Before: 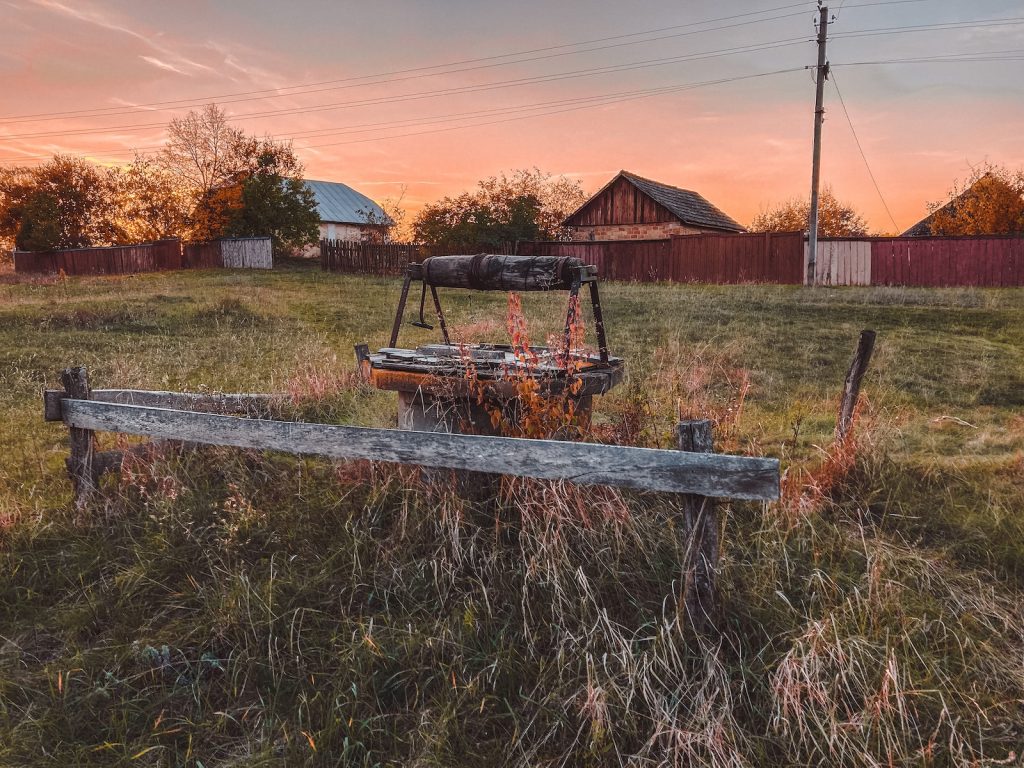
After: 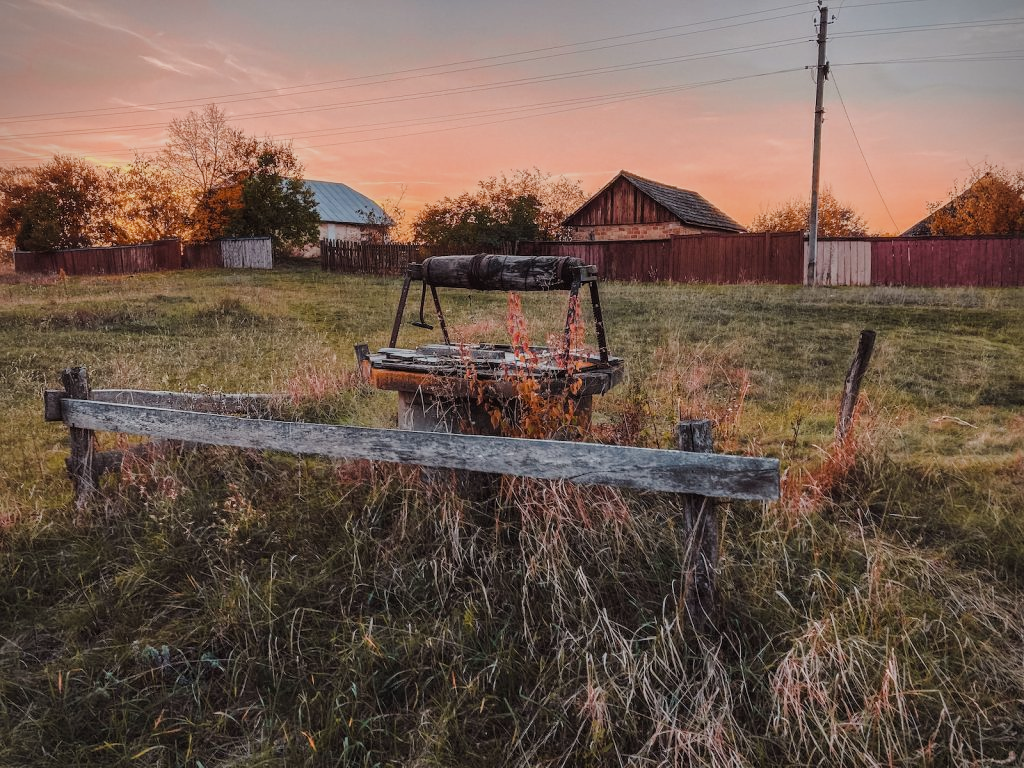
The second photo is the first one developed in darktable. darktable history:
vignetting: fall-off start 91.19%
filmic rgb: white relative exposure 3.8 EV, hardness 4.35
